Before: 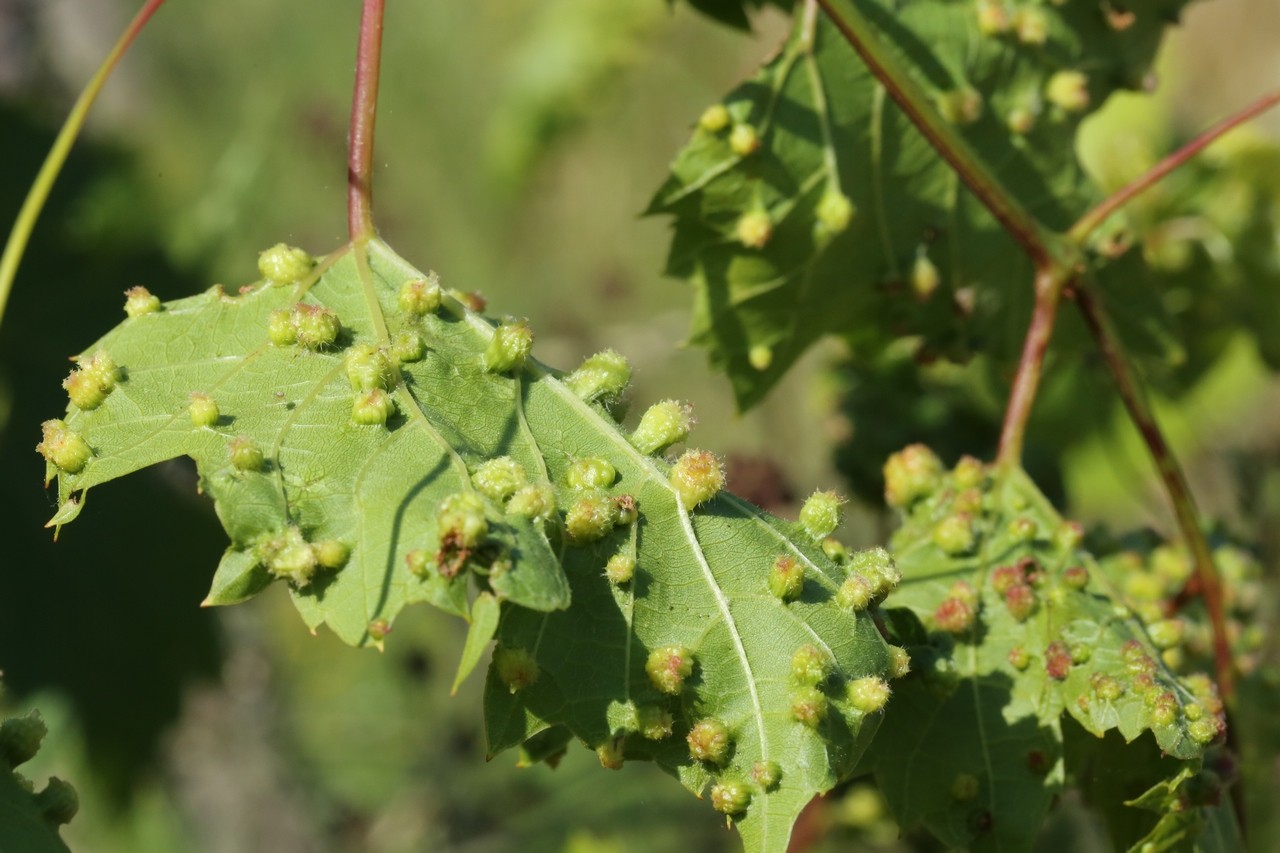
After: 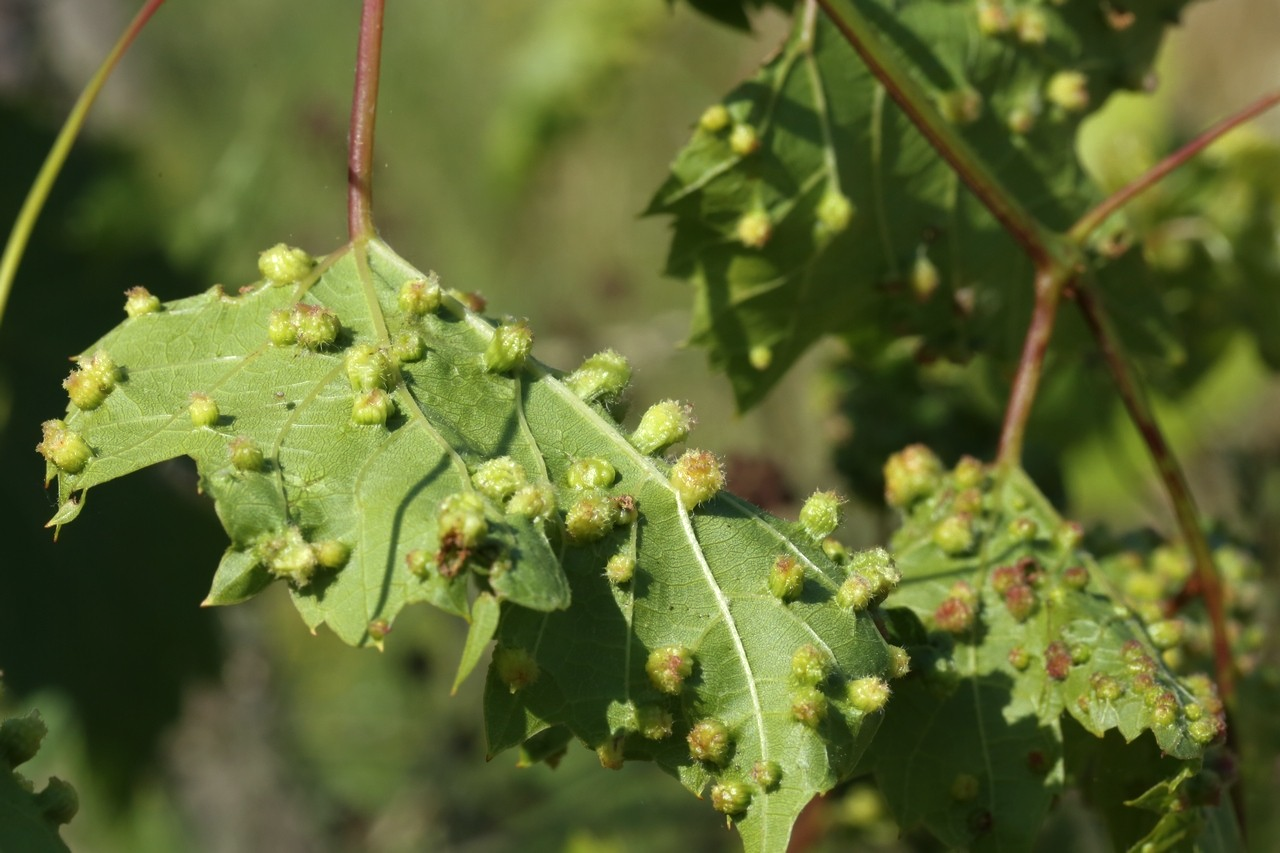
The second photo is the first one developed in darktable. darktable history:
base curve: curves: ch0 [(0, 0) (0.74, 0.67) (1, 1)]
tone equalizer: -8 EV -1.84 EV, -7 EV -1.16 EV, -6 EV -1.62 EV, smoothing diameter 25%, edges refinement/feathering 10, preserve details guided filter
exposure: black level correction -0.001, exposure 0.08 EV
